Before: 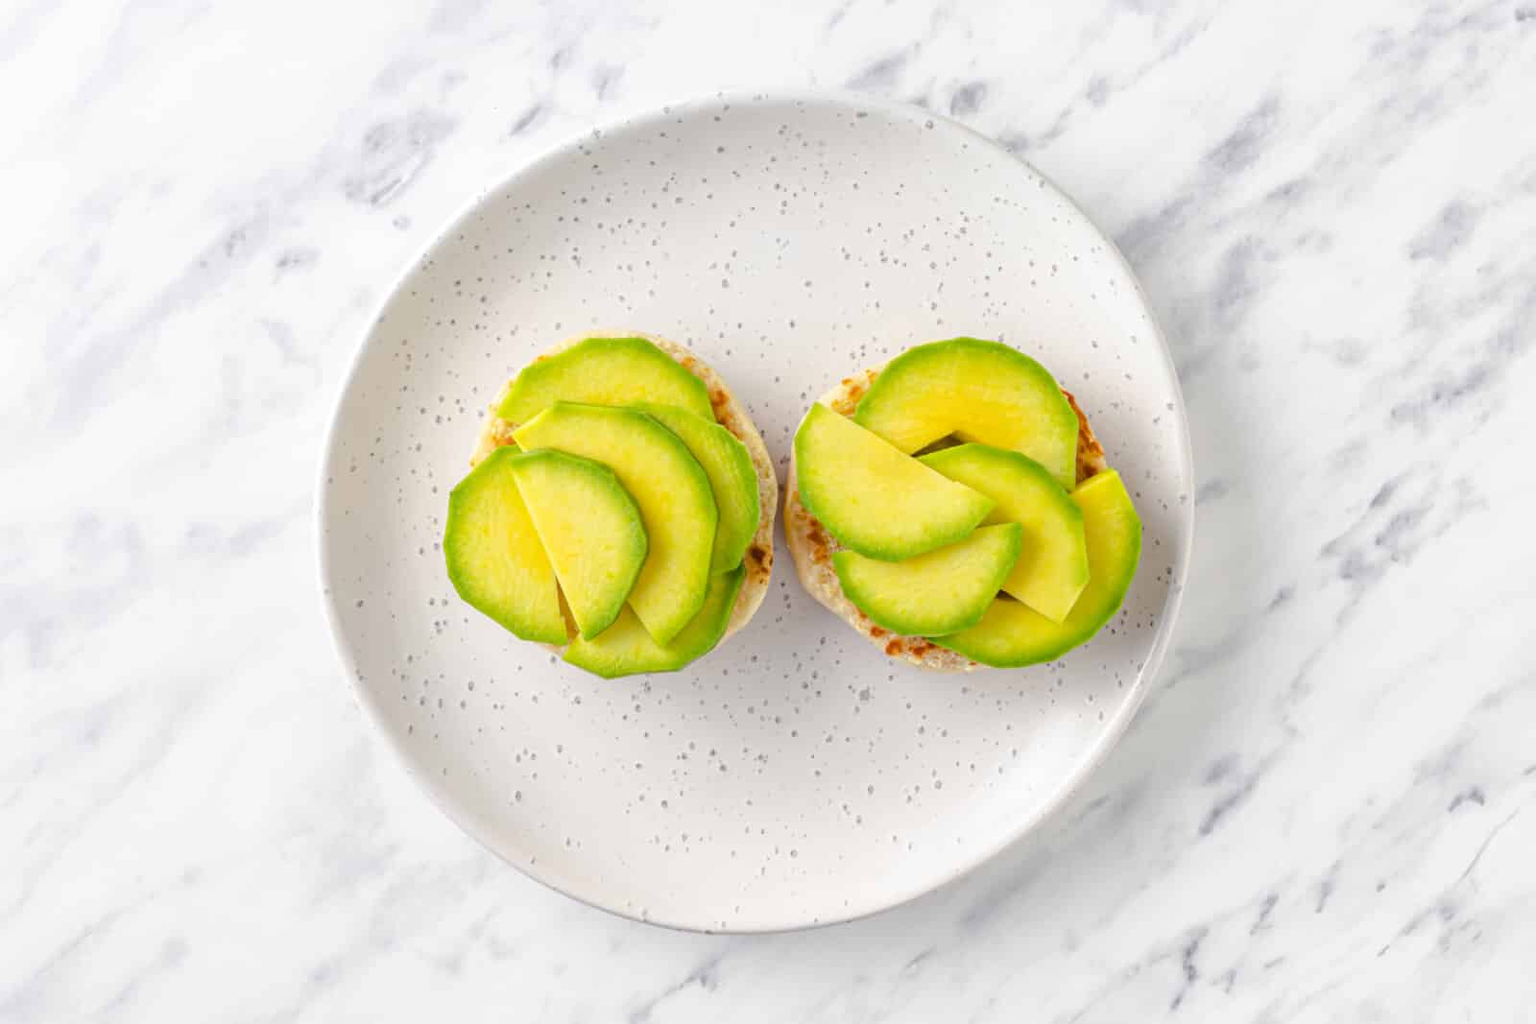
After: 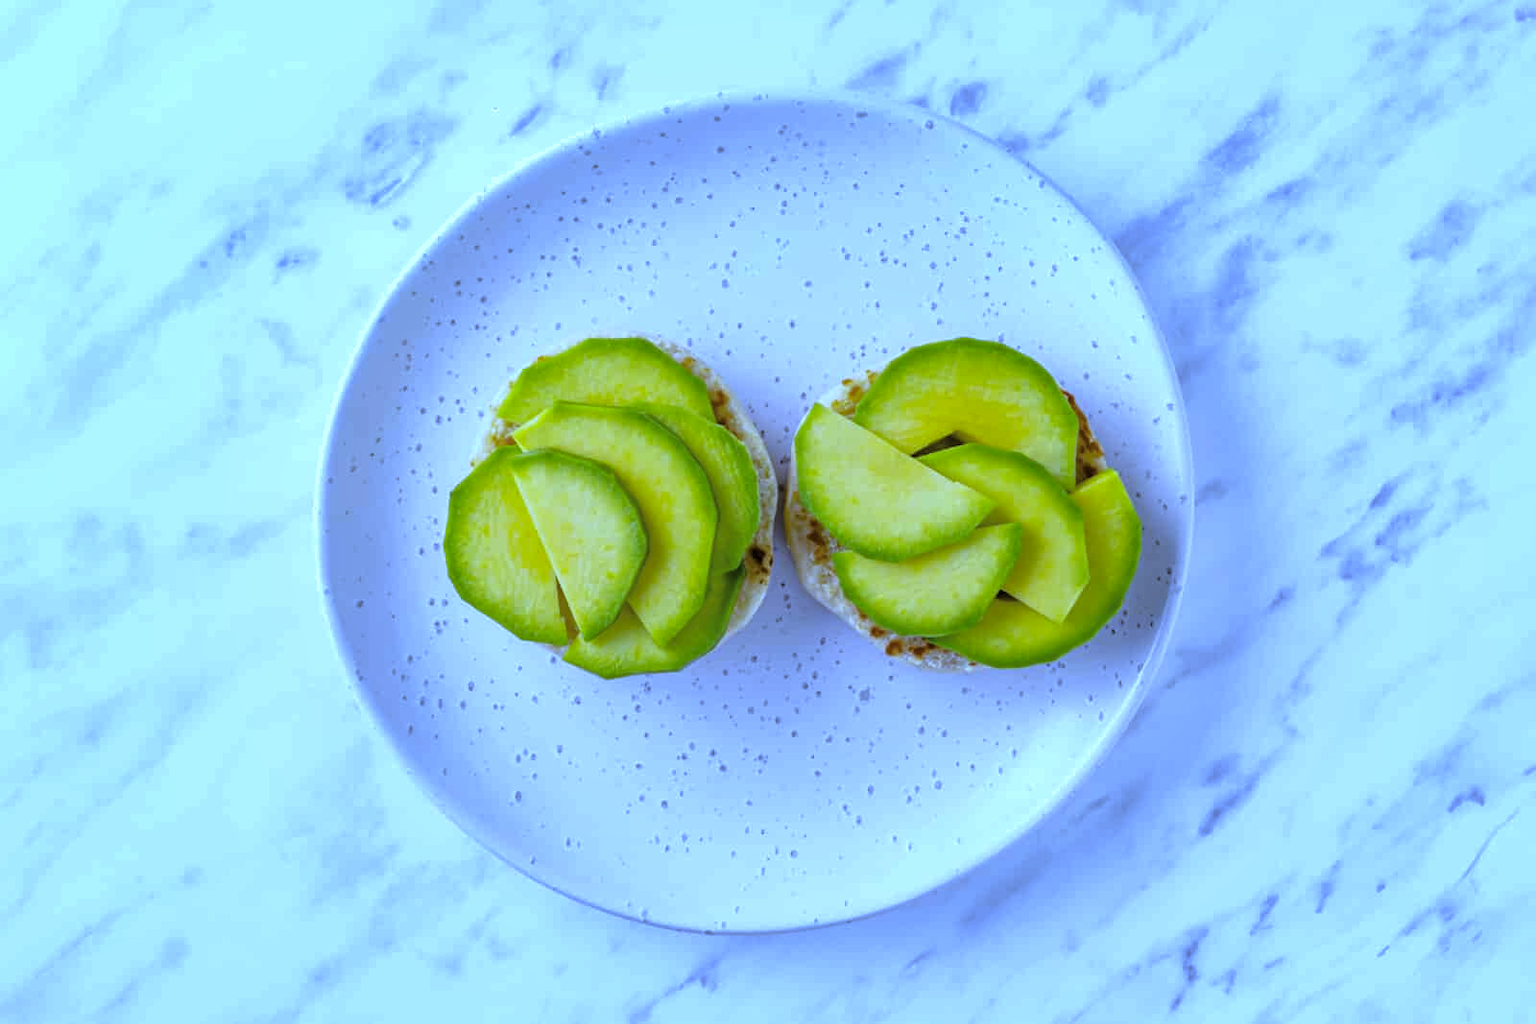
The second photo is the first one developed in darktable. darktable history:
levels: levels [0.116, 0.574, 1]
white balance: red 0.766, blue 1.537
shadows and highlights: shadows 10, white point adjustment 1, highlights -40
